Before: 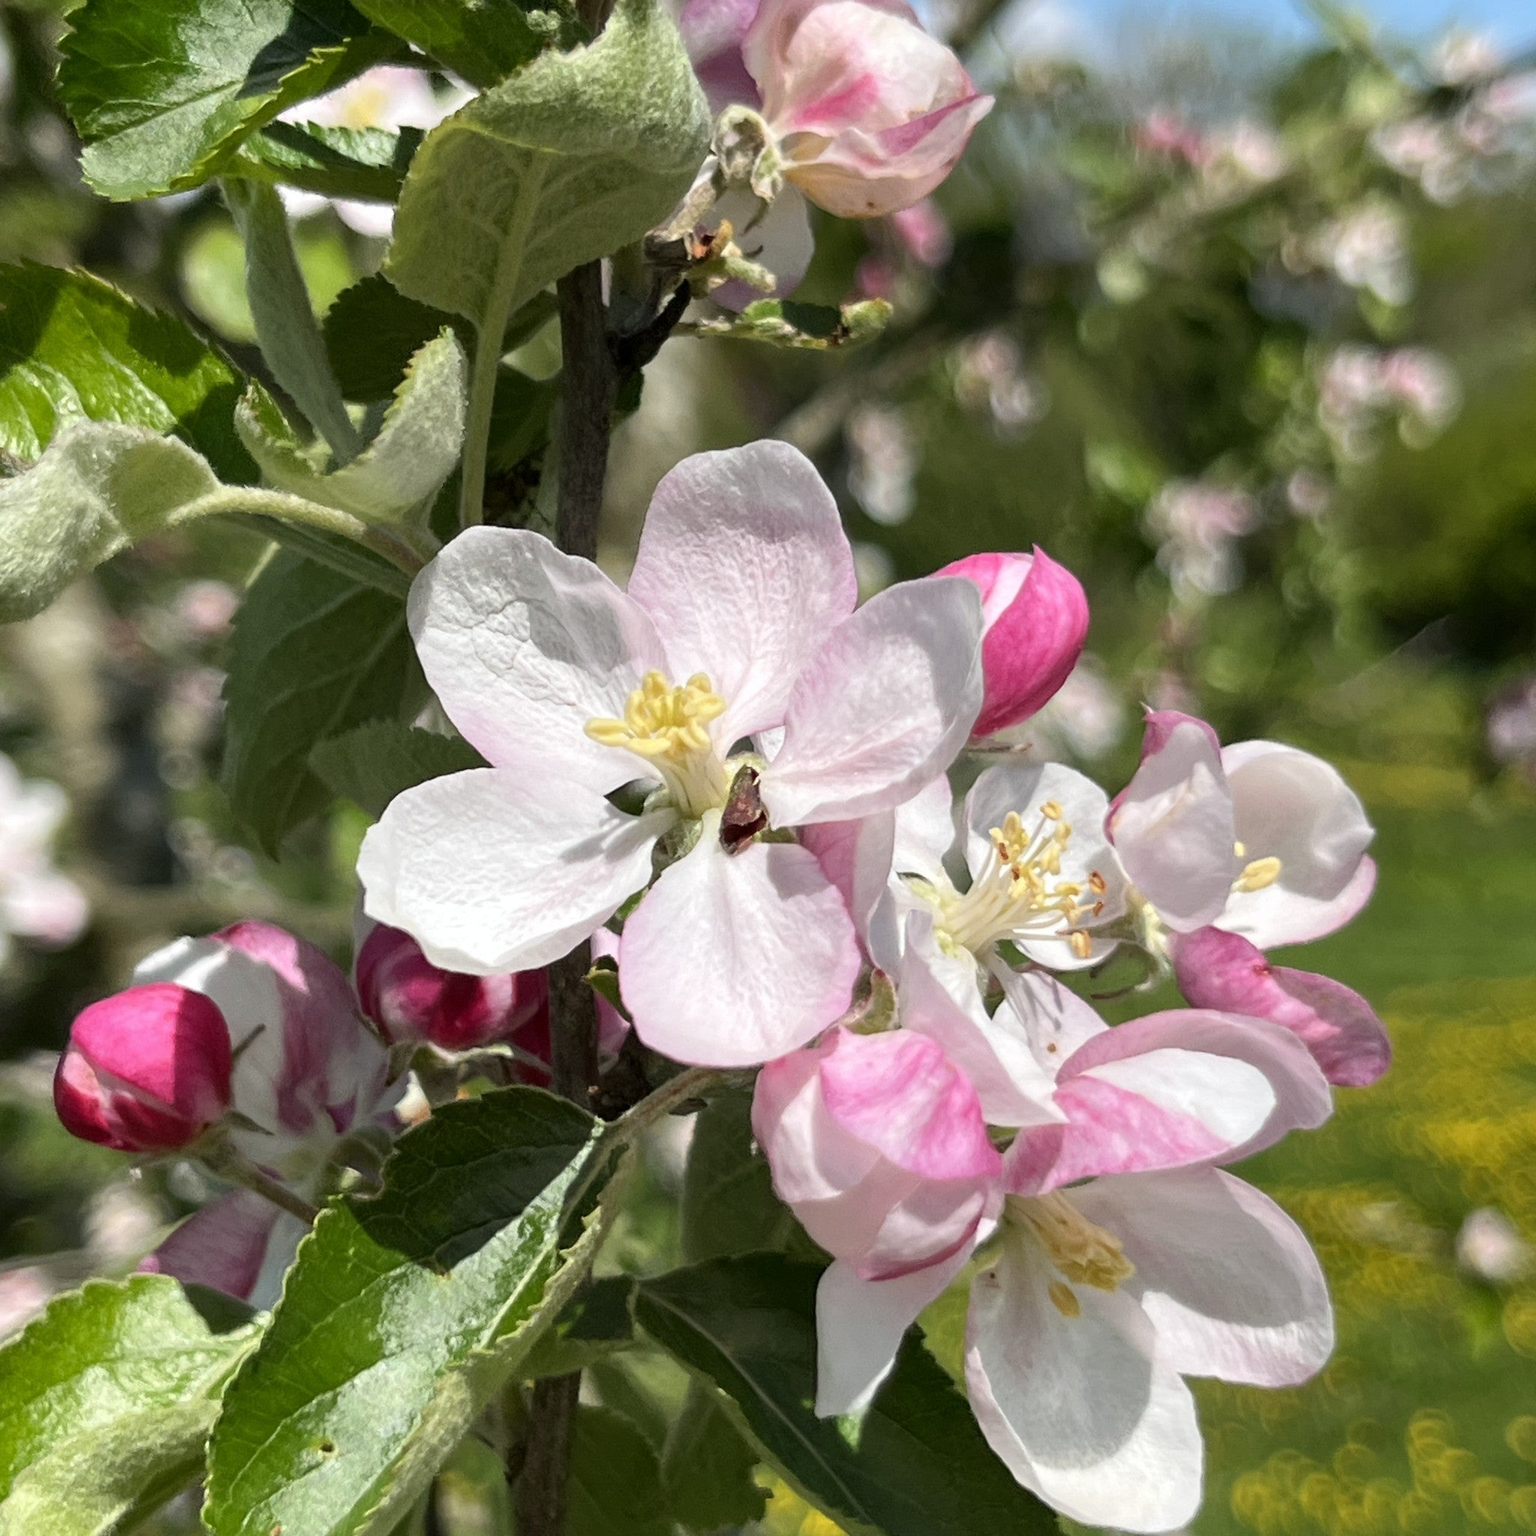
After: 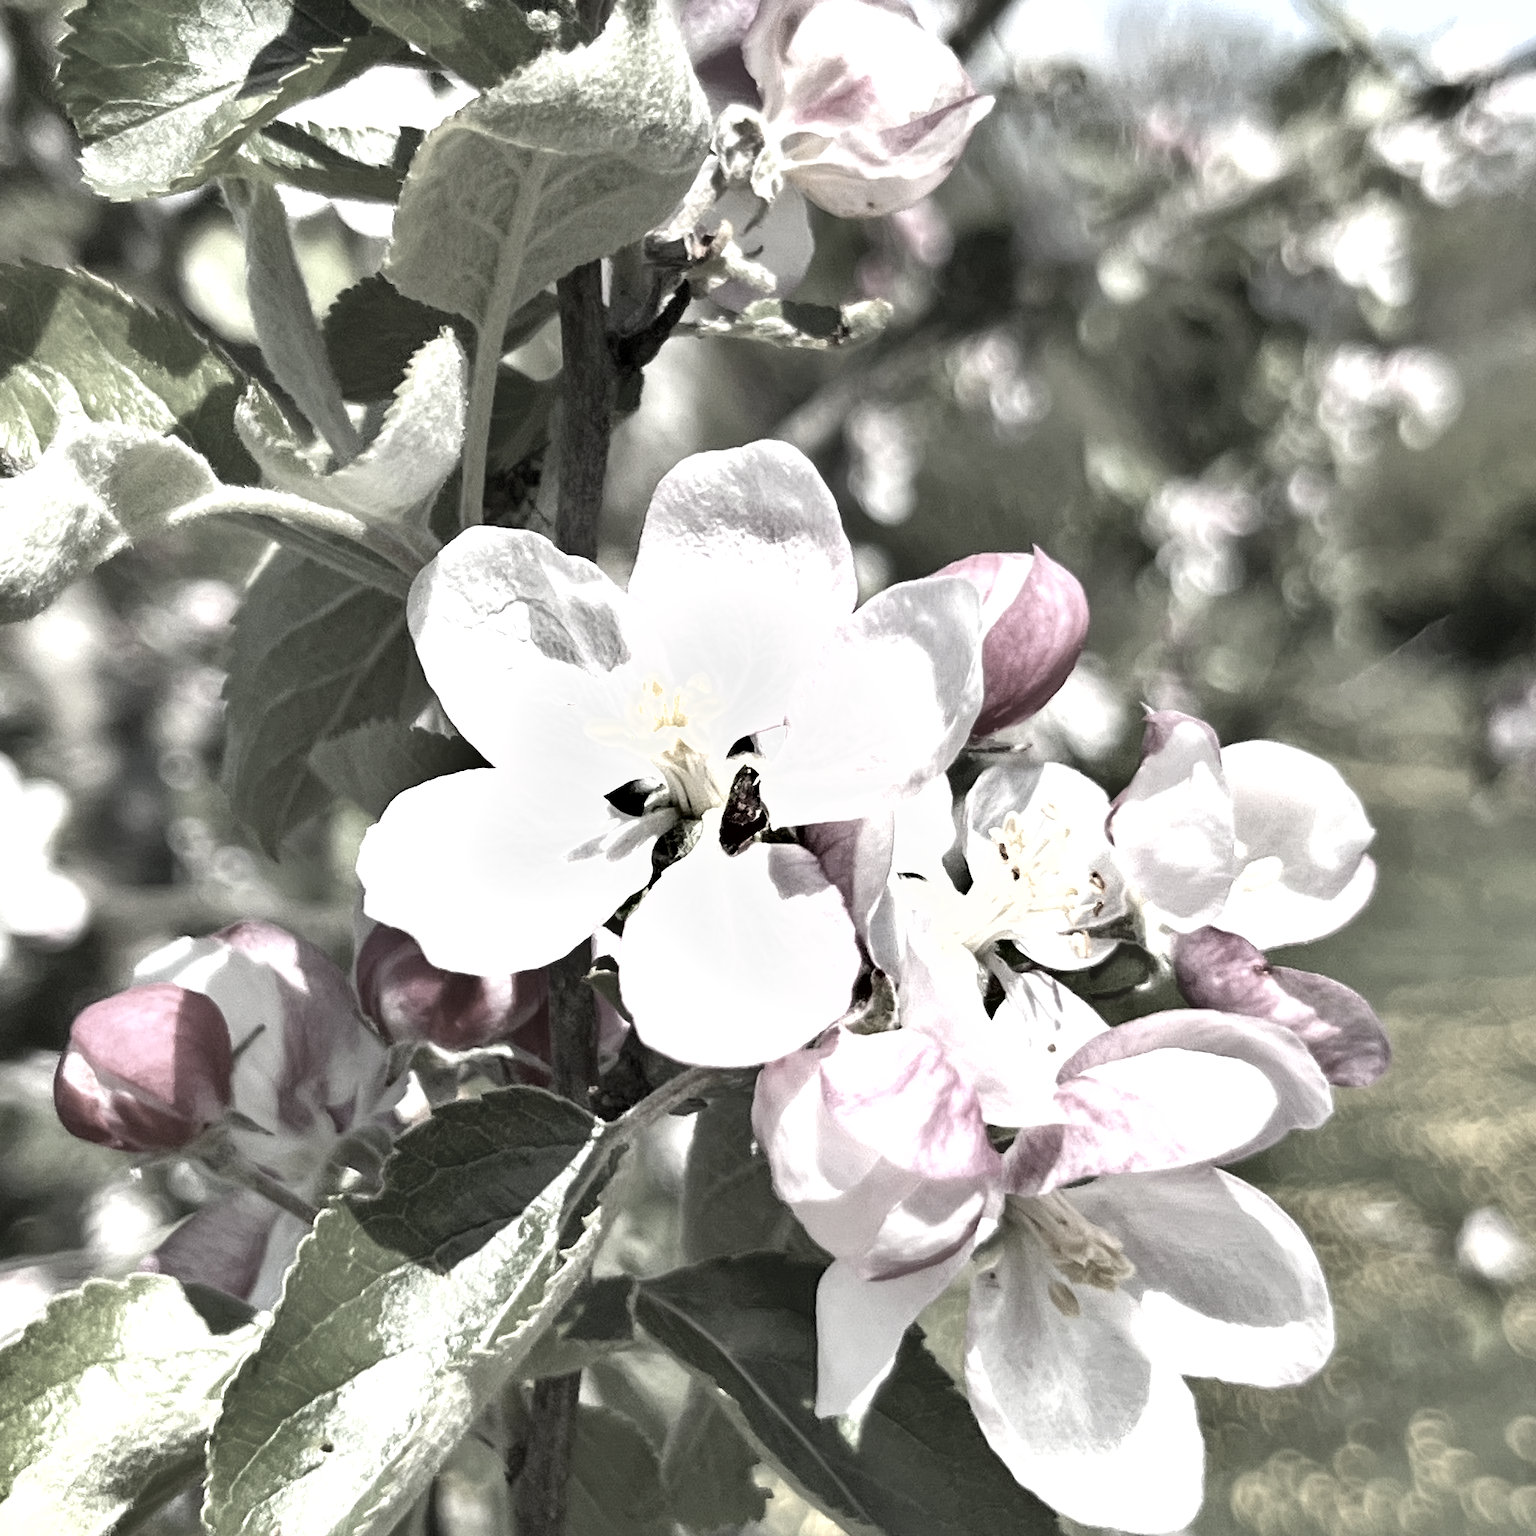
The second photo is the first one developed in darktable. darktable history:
color correction: saturation 0.2
exposure: exposure 1.061 EV, compensate highlight preservation false
shadows and highlights: soften with gaussian
